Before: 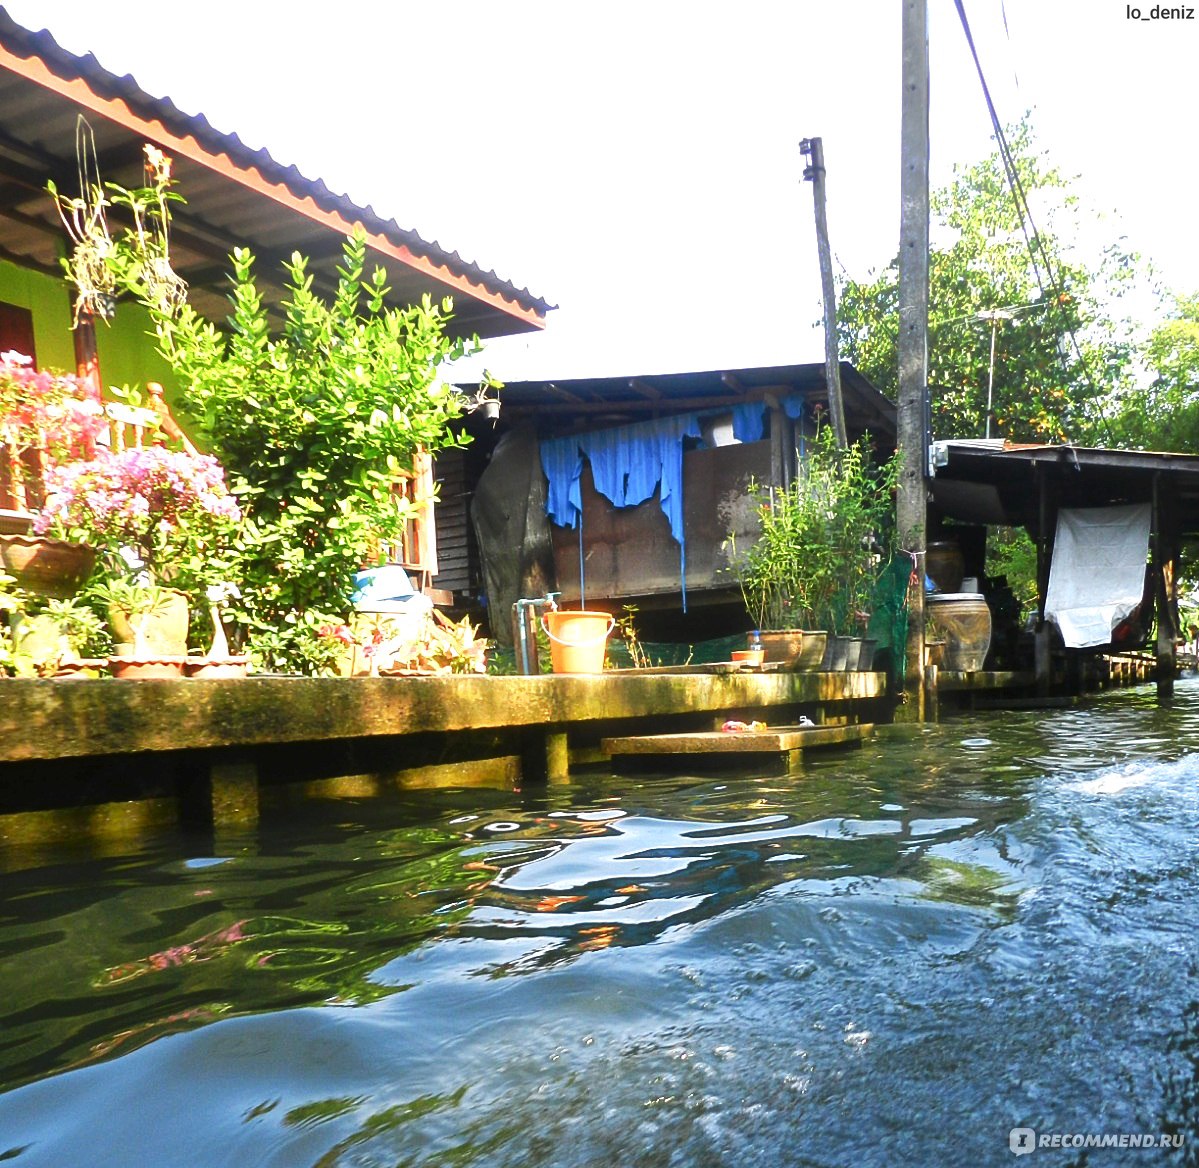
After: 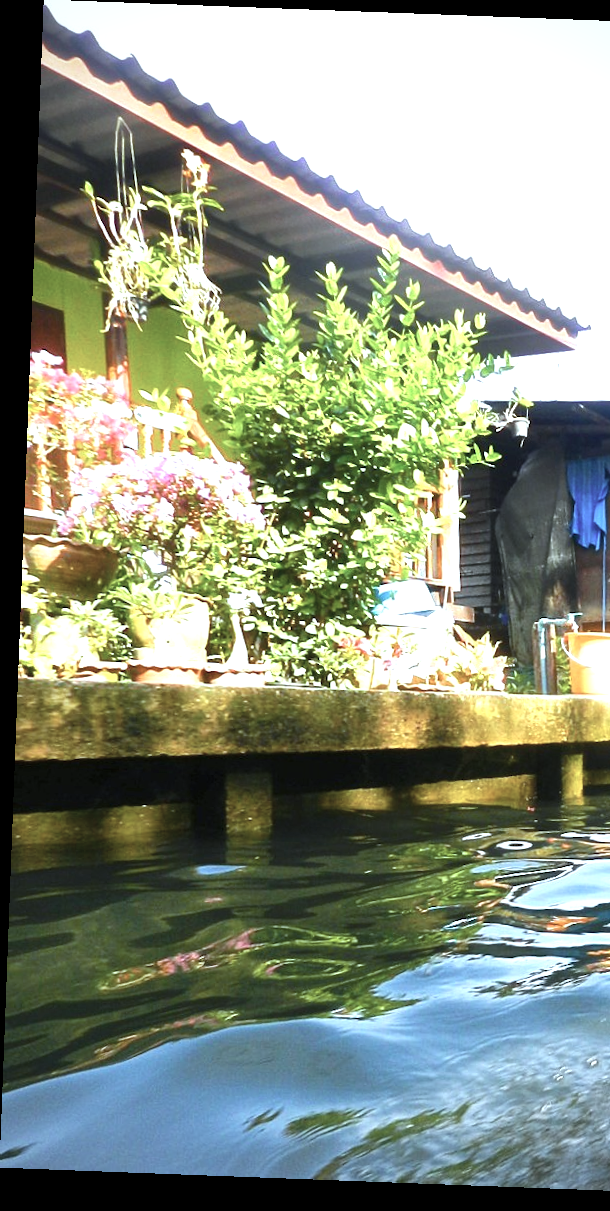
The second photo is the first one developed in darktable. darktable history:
crop and rotate: left 0%, top 0%, right 50.845%
color calibration: illuminant Planckian (black body), x 0.375, y 0.373, temperature 4117 K
vignetting: on, module defaults
color zones: curves: ch1 [(0, 0.292) (0.001, 0.292) (0.2, 0.264) (0.4, 0.248) (0.6, 0.248) (0.8, 0.264) (0.999, 0.292) (1, 0.292)]
color balance rgb: linear chroma grading › global chroma 15%, perceptual saturation grading › global saturation 30%
exposure: black level correction 0.001, exposure 0.5 EV, compensate exposure bias true, compensate highlight preservation false
rotate and perspective: rotation 2.17°, automatic cropping off
